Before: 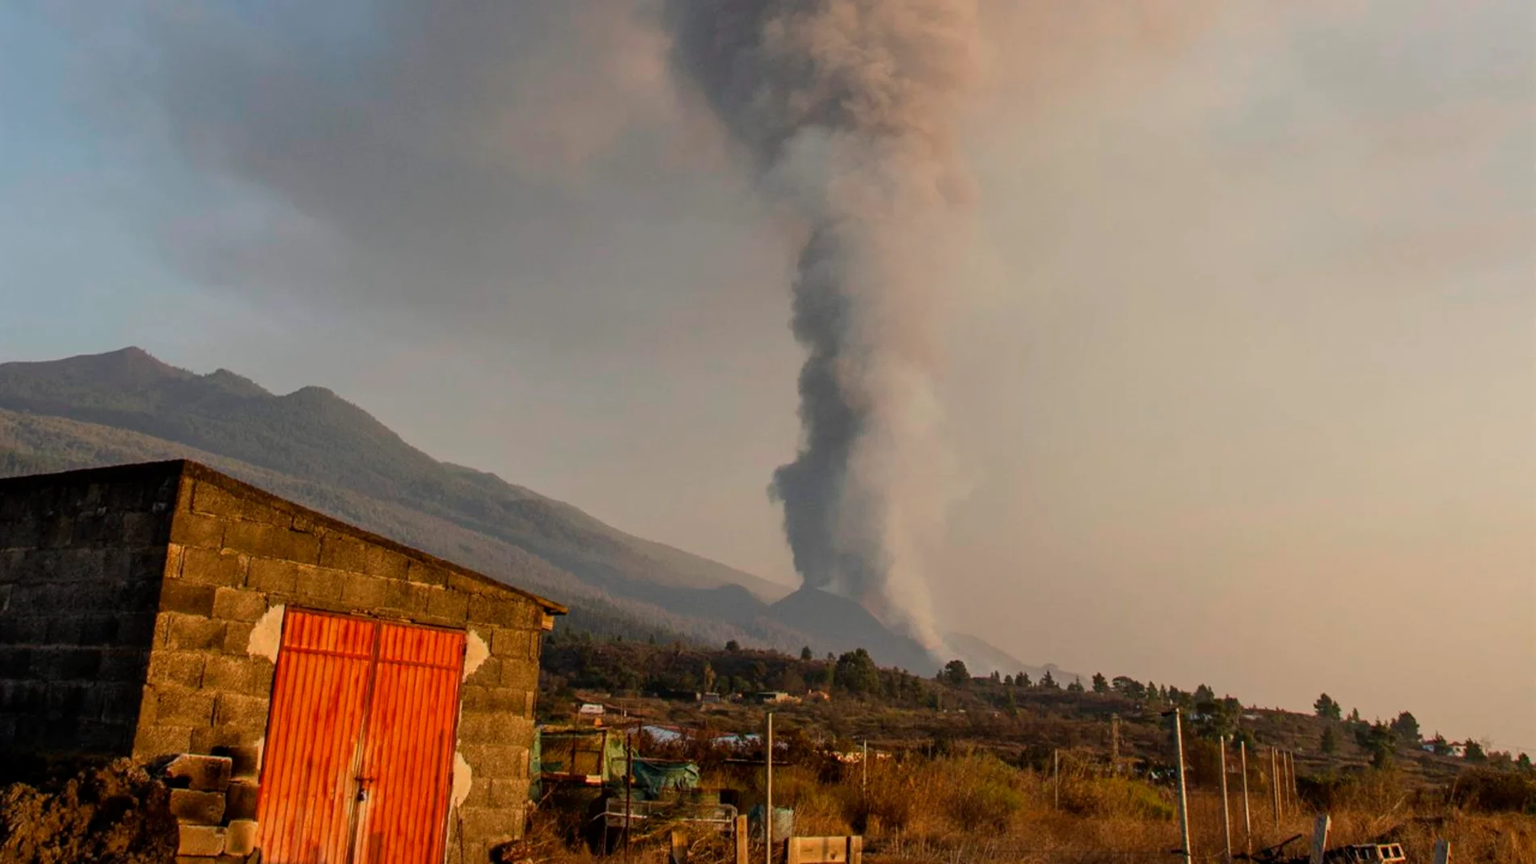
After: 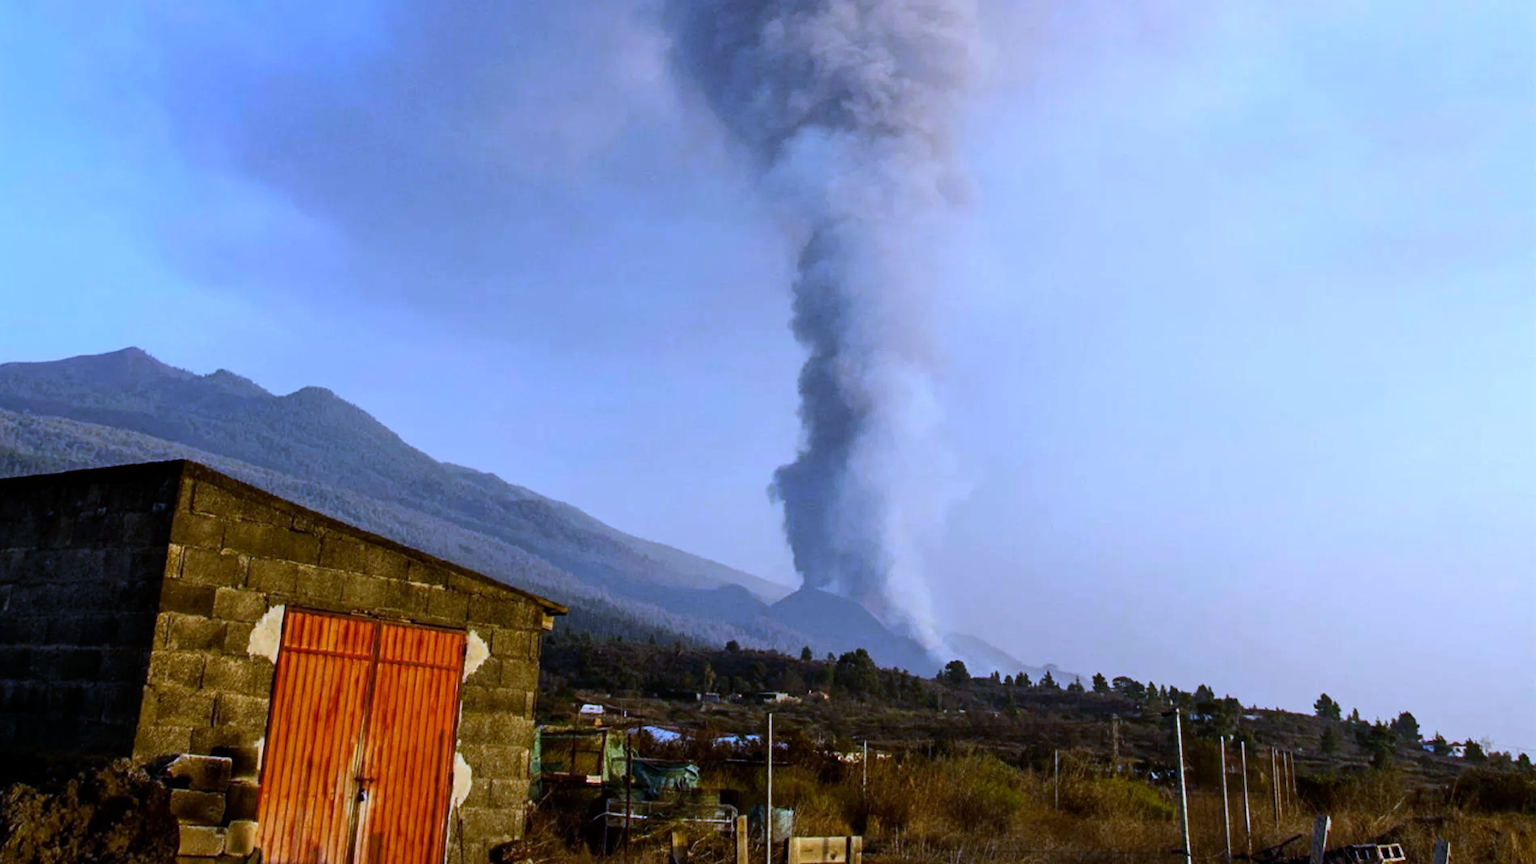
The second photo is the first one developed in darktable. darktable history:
white balance: red 0.766, blue 1.537
tone equalizer: -8 EV -0.75 EV, -7 EV -0.7 EV, -6 EV -0.6 EV, -5 EV -0.4 EV, -3 EV 0.4 EV, -2 EV 0.6 EV, -1 EV 0.7 EV, +0 EV 0.75 EV, edges refinement/feathering 500, mask exposure compensation -1.57 EV, preserve details no
